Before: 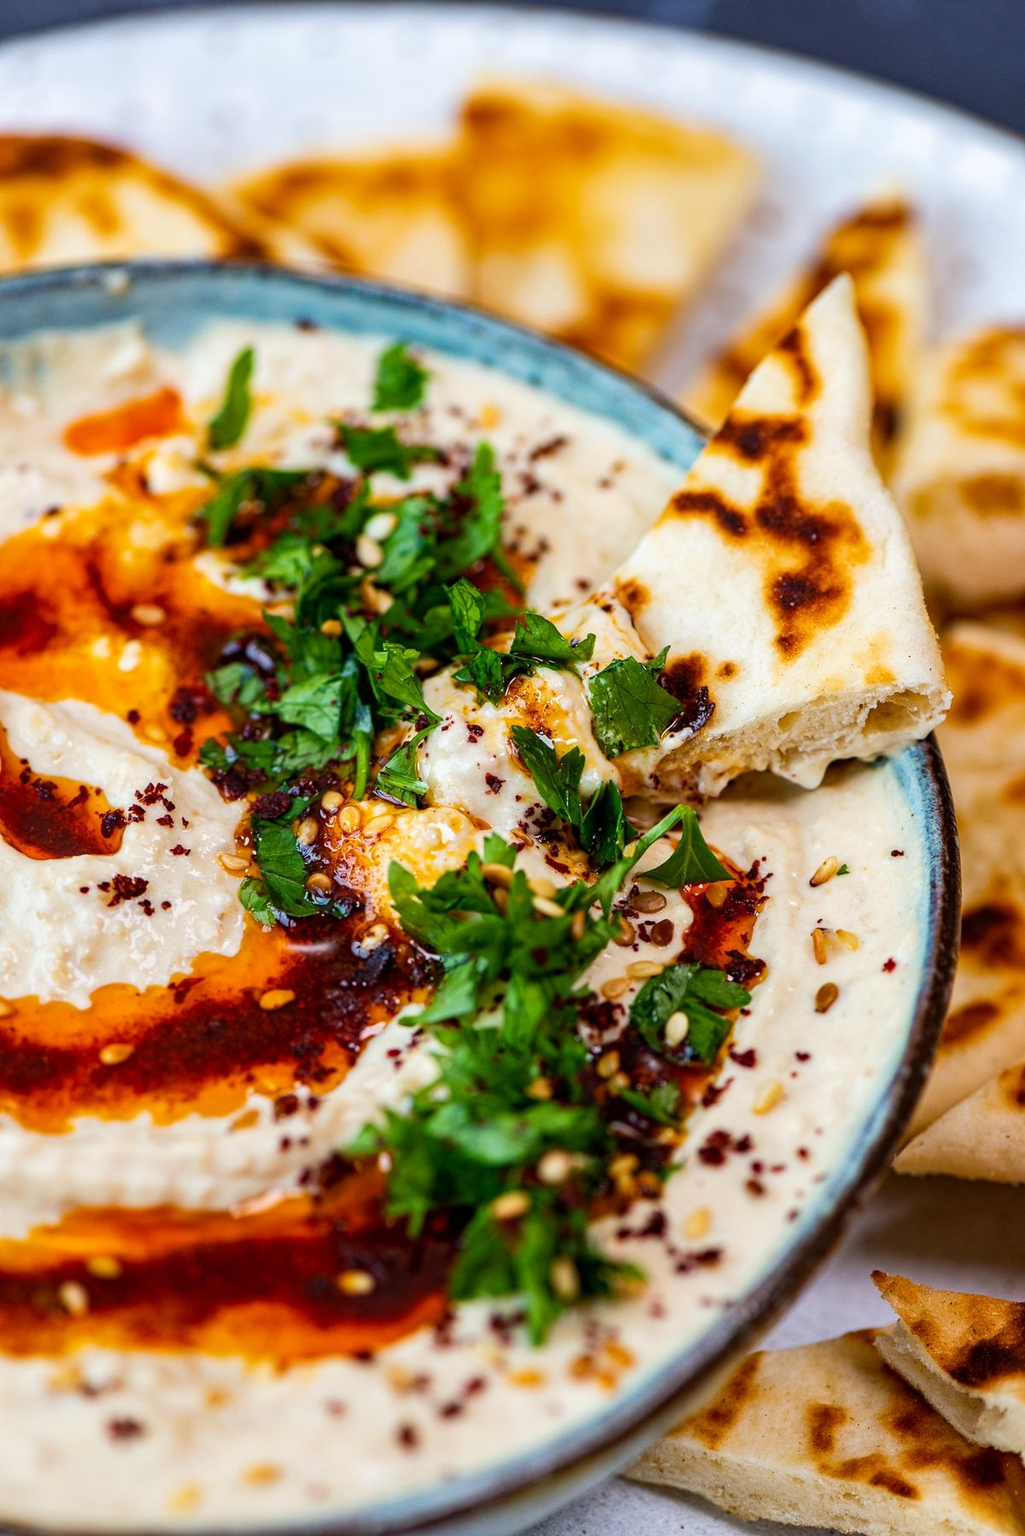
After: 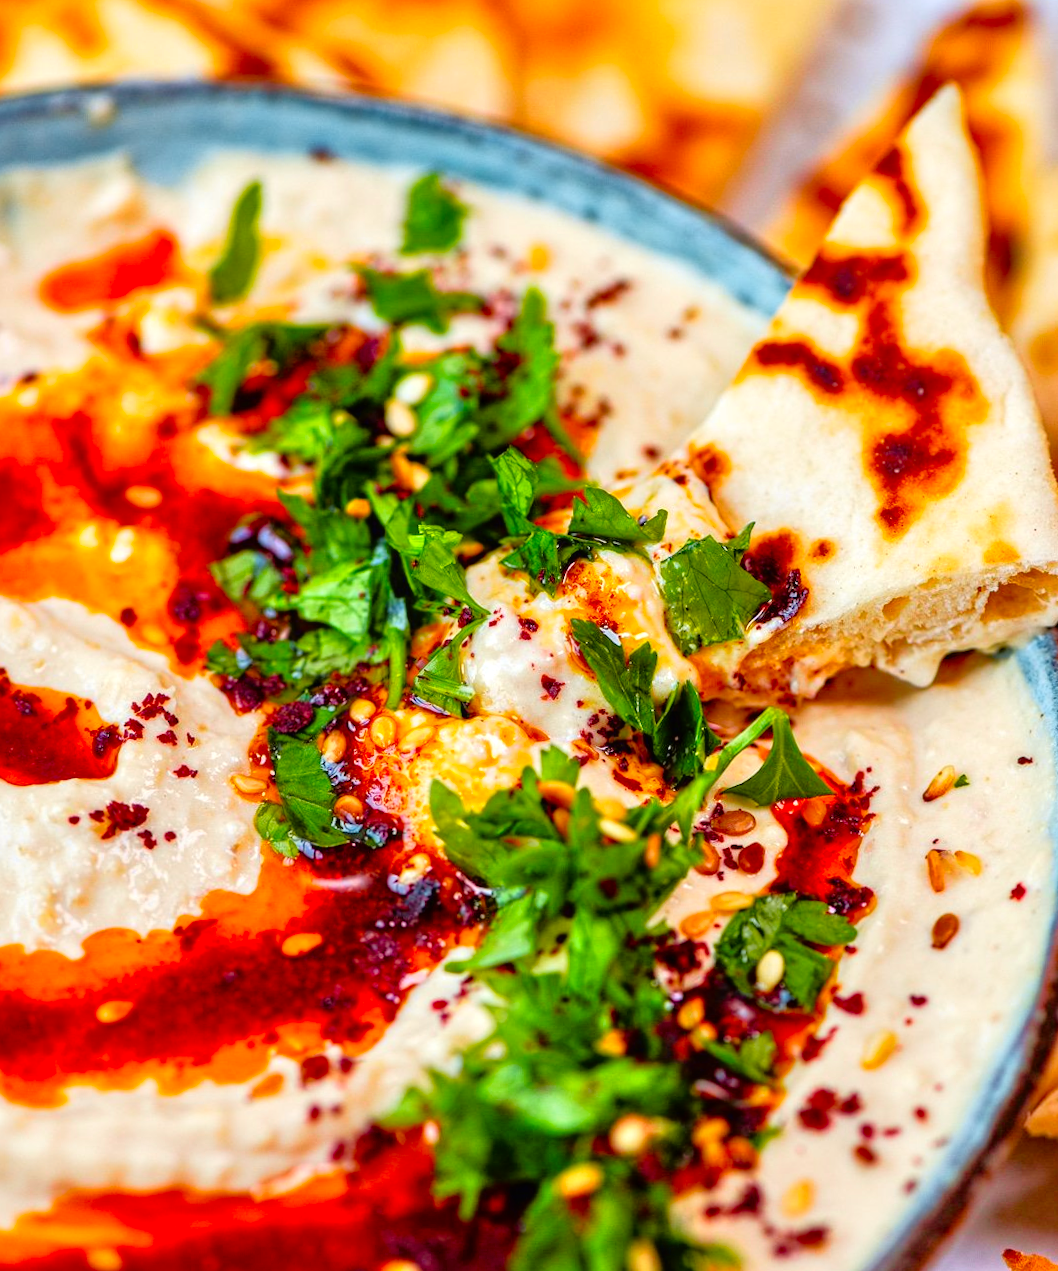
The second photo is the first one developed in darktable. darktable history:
tone curve: curves: ch0 [(0, 0.024) (0.119, 0.146) (0.474, 0.485) (0.718, 0.739) (0.817, 0.839) (1, 0.998)]; ch1 [(0, 0) (0.377, 0.416) (0.439, 0.451) (0.477, 0.485) (0.501, 0.503) (0.538, 0.544) (0.58, 0.613) (0.664, 0.7) (0.783, 0.804) (1, 1)]; ch2 [(0, 0) (0.38, 0.405) (0.463, 0.456) (0.498, 0.497) (0.524, 0.535) (0.578, 0.576) (0.648, 0.665) (1, 1)], color space Lab, independent channels, preserve colors none
crop and rotate: left 2.425%, top 11.305%, right 9.6%, bottom 15.08%
tone equalizer: -7 EV 0.15 EV, -6 EV 0.6 EV, -5 EV 1.15 EV, -4 EV 1.33 EV, -3 EV 1.15 EV, -2 EV 0.6 EV, -1 EV 0.15 EV, mask exposure compensation -0.5 EV
contrast brightness saturation: brightness -0.02, saturation 0.35
local contrast: highlights 100%, shadows 100%, detail 120%, midtone range 0.2
rotate and perspective: rotation -1°, crop left 0.011, crop right 0.989, crop top 0.025, crop bottom 0.975
